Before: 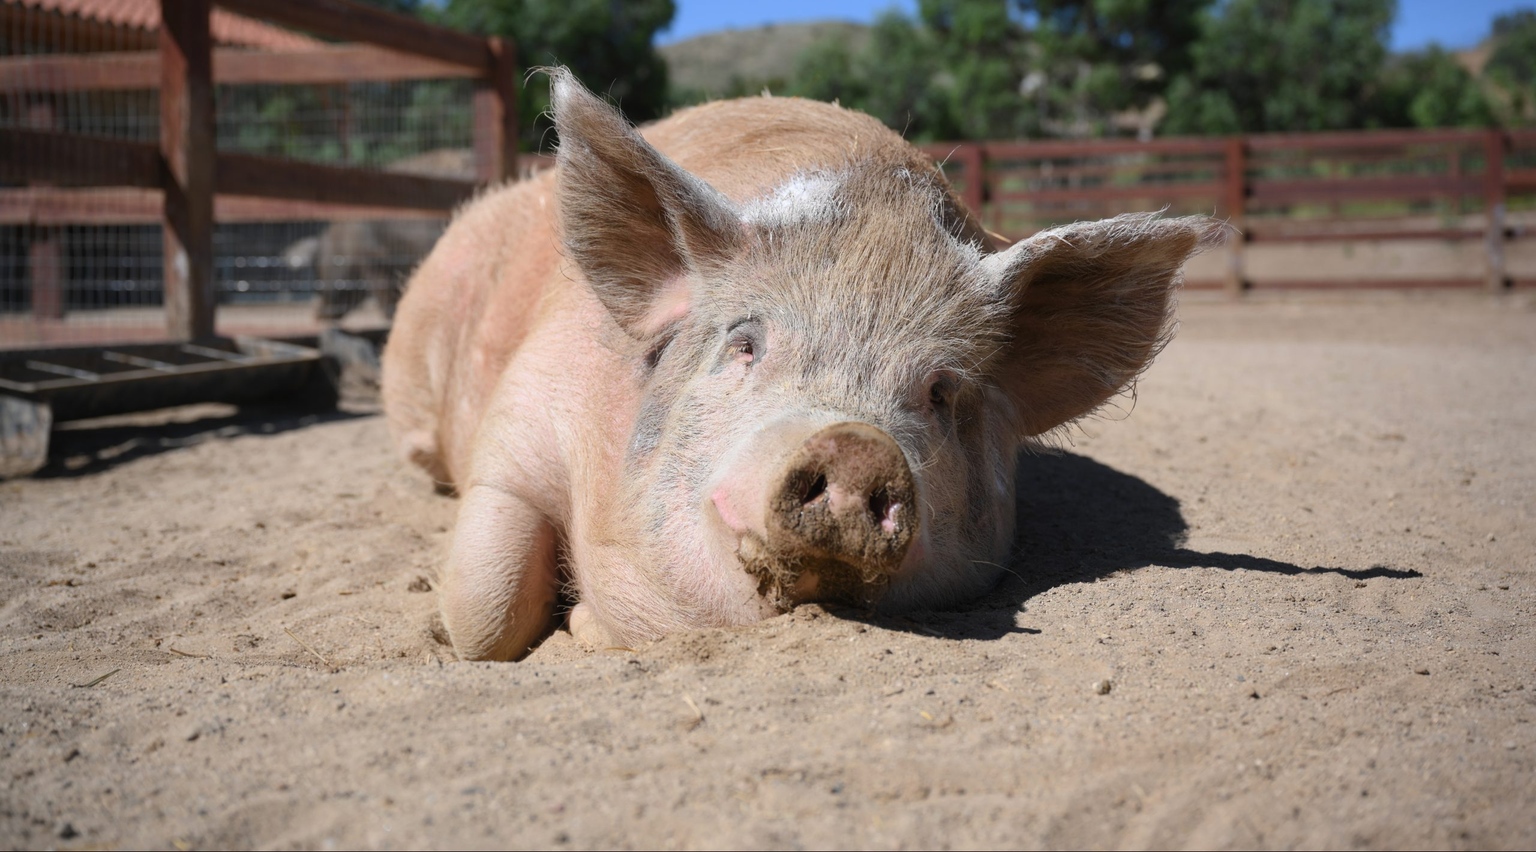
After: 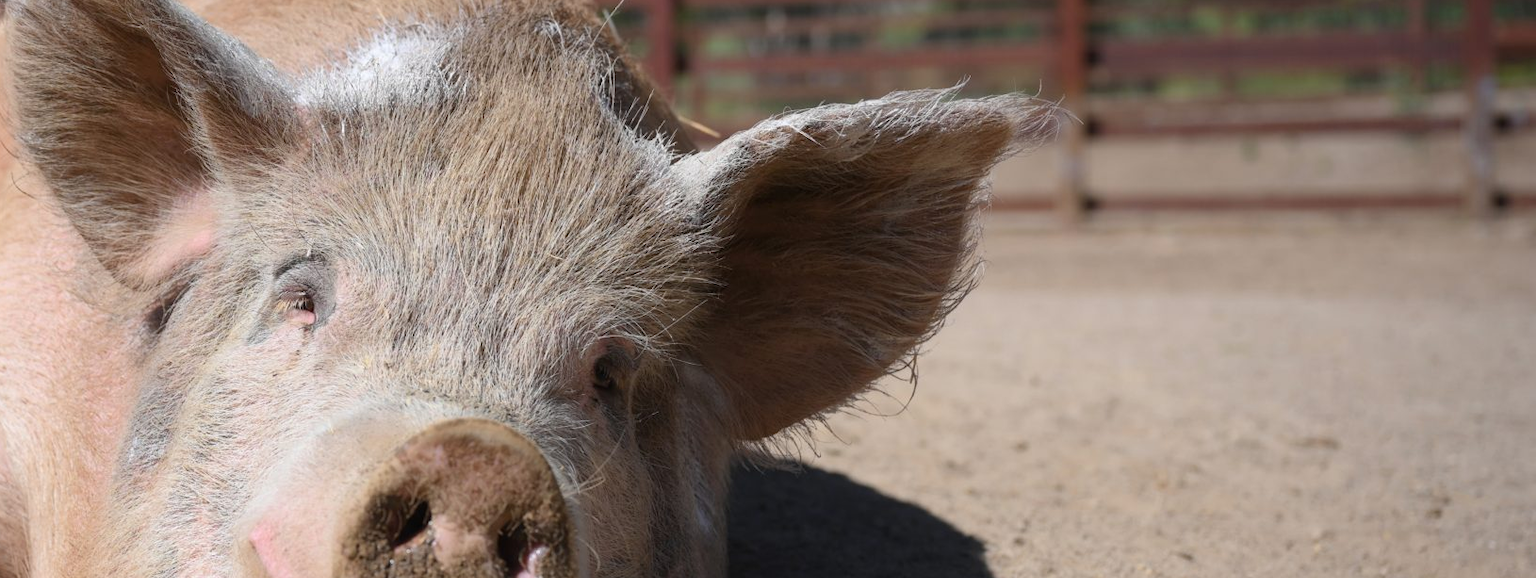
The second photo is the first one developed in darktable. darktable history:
crop: left 36.005%, top 18.293%, right 0.31%, bottom 38.444%
exposure: compensate highlight preservation false
